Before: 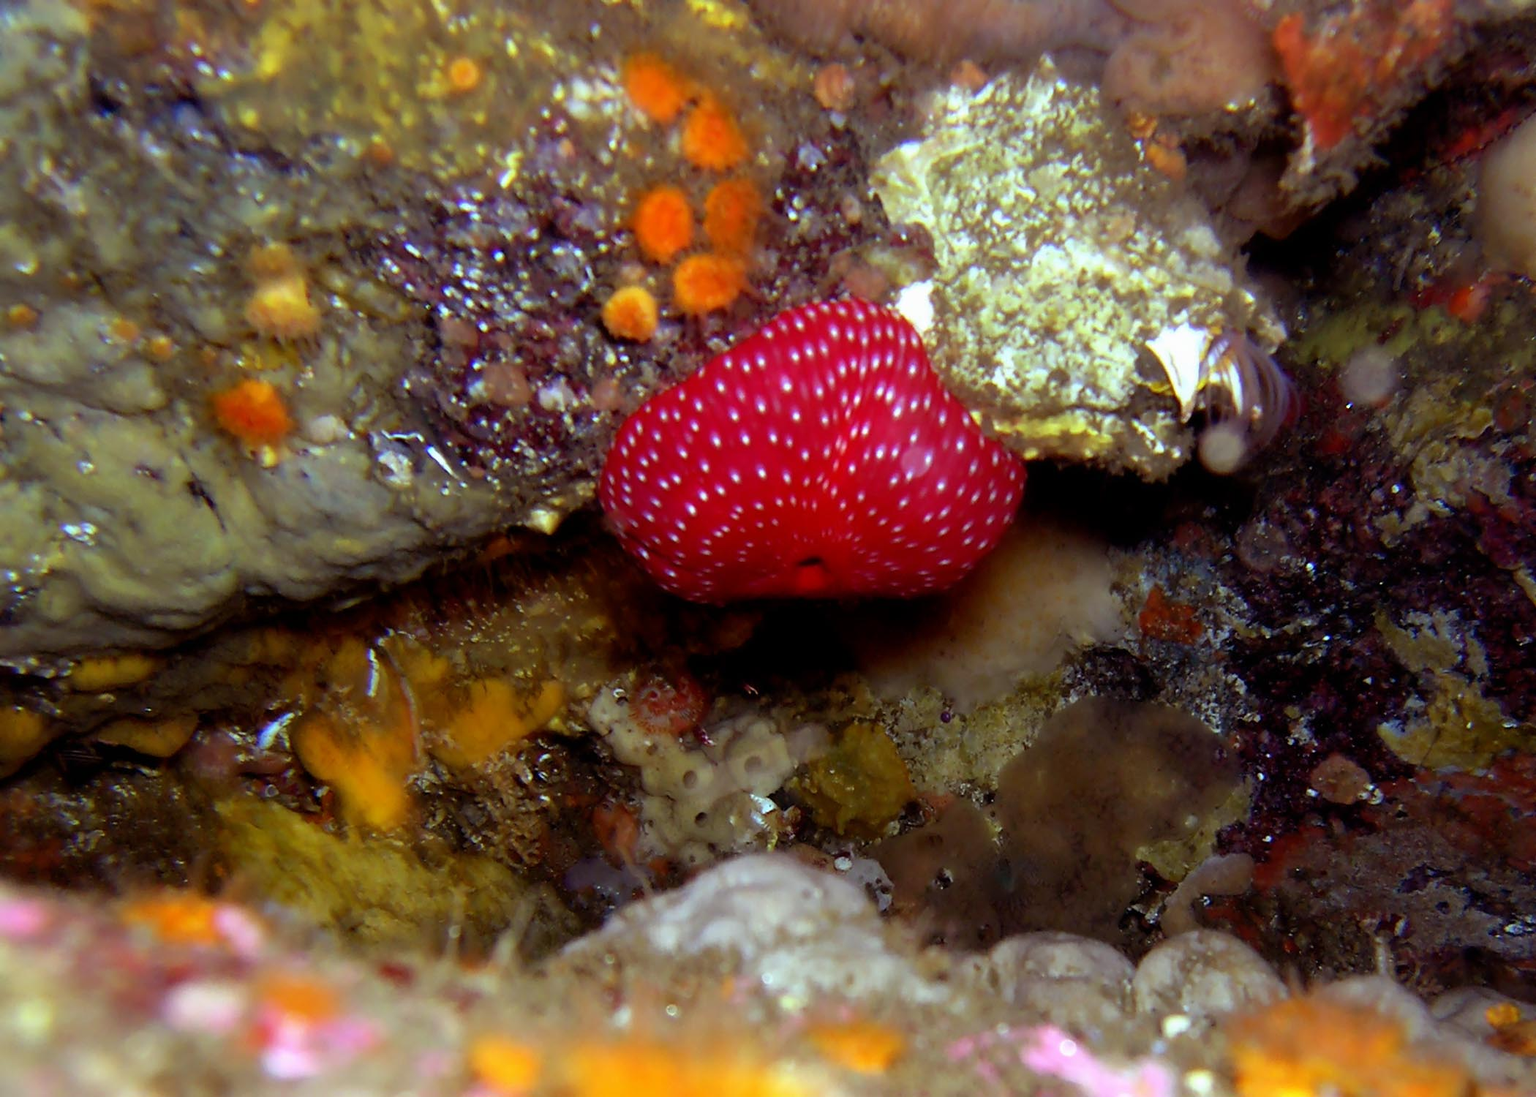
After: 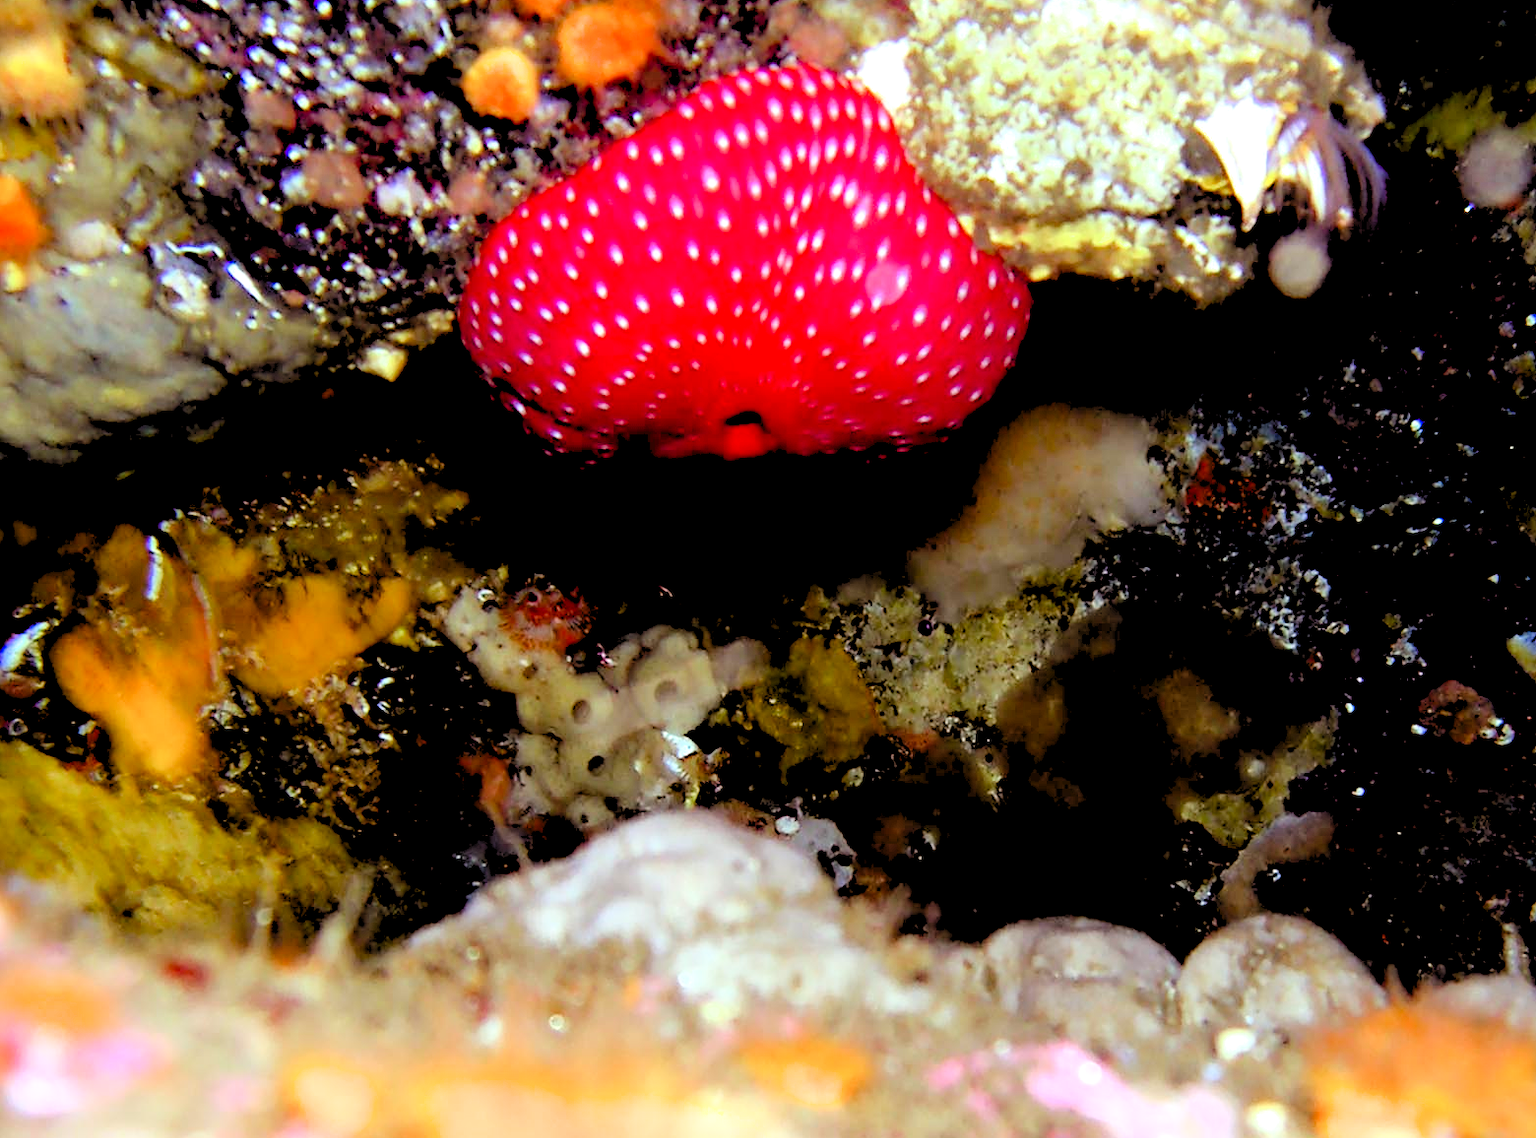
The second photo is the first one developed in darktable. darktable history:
crop: left 16.834%, top 22.894%, right 8.857%
filmic rgb: black relative exposure -6.4 EV, white relative exposure 2.42 EV, threshold 3.06 EV, target white luminance 99.861%, hardness 5.25, latitude 0.44%, contrast 1.435, highlights saturation mix 1.96%, enable highlight reconstruction true
exposure: black level correction 0.009, exposure 0.119 EV, compensate highlight preservation false
levels: levels [0.072, 0.414, 0.976]
